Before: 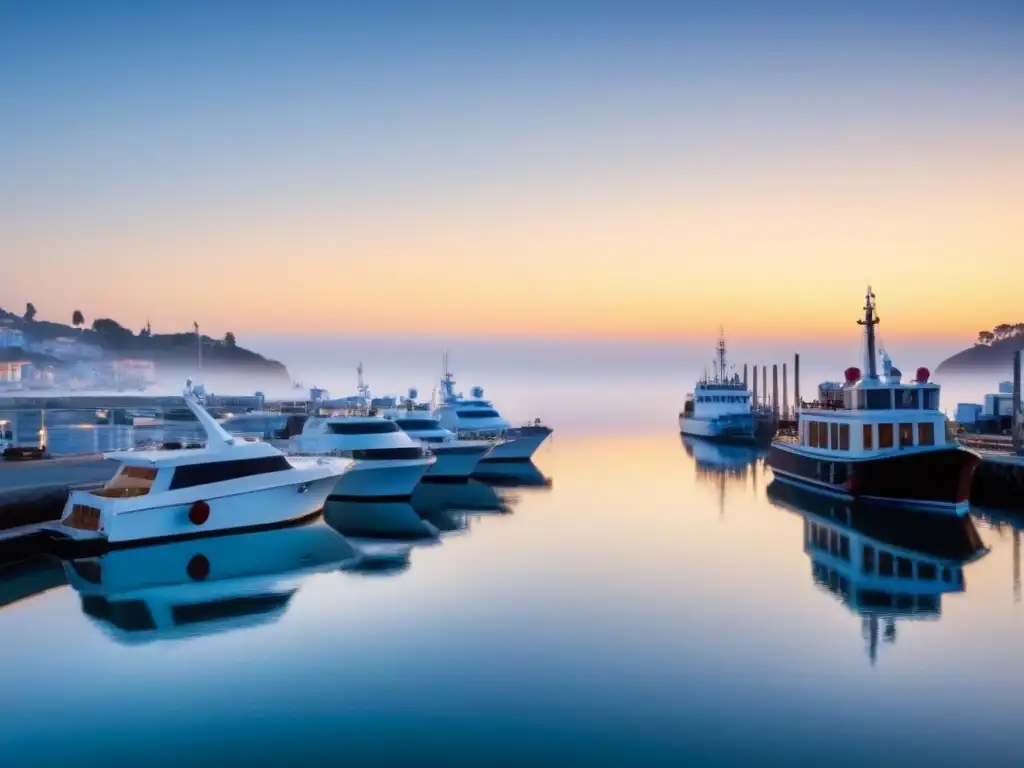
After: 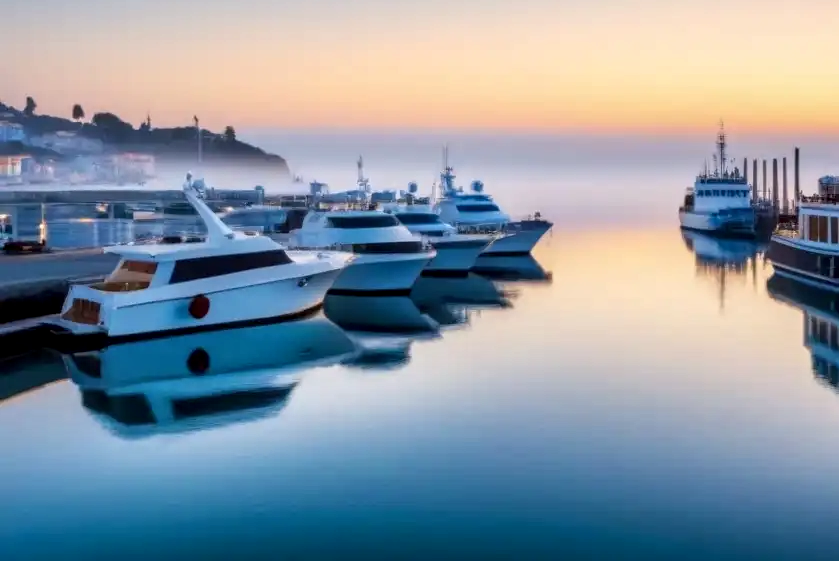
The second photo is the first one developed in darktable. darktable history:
crop: top 26.827%, right 18.049%
local contrast: detail 130%
